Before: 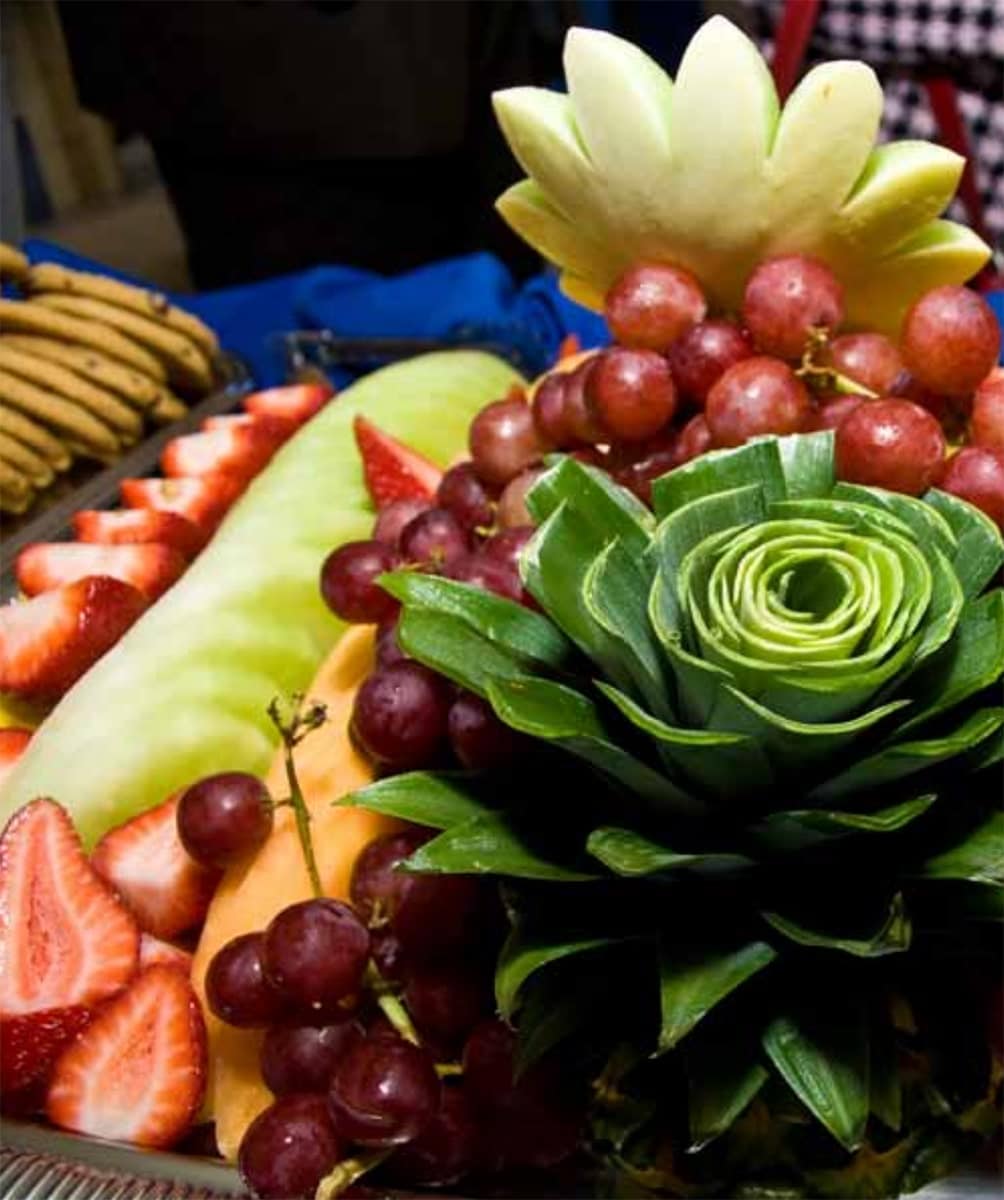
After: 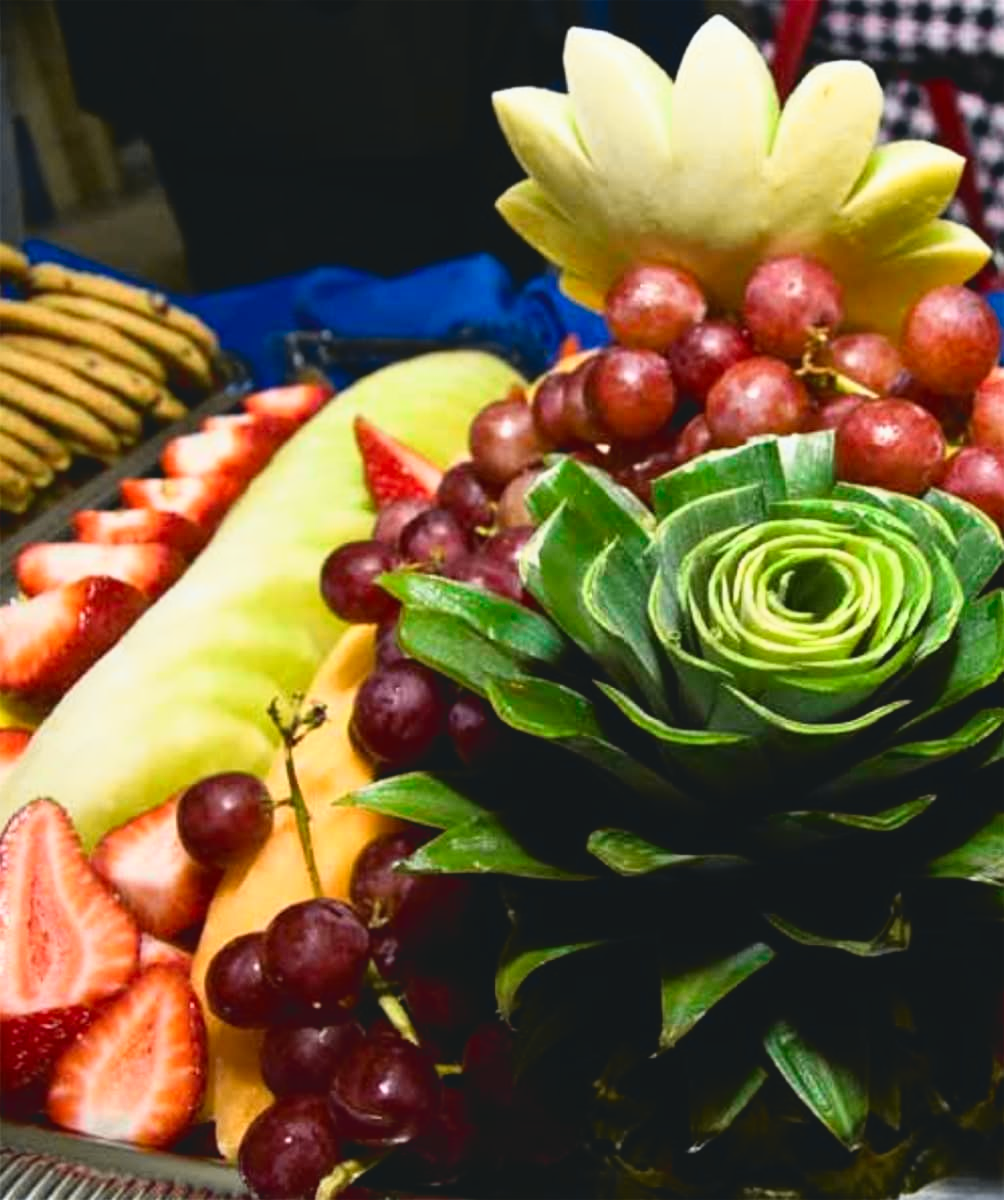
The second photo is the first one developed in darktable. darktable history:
tone curve: curves: ch0 [(0, 0.074) (0.129, 0.136) (0.285, 0.301) (0.689, 0.764) (0.854, 0.926) (0.987, 0.977)]; ch1 [(0, 0) (0.337, 0.249) (0.434, 0.437) (0.485, 0.491) (0.515, 0.495) (0.566, 0.57) (0.625, 0.625) (0.764, 0.806) (1, 1)]; ch2 [(0, 0) (0.314, 0.301) (0.401, 0.411) (0.505, 0.499) (0.54, 0.54) (0.608, 0.613) (0.706, 0.735) (1, 1)], color space Lab, independent channels, preserve colors none
